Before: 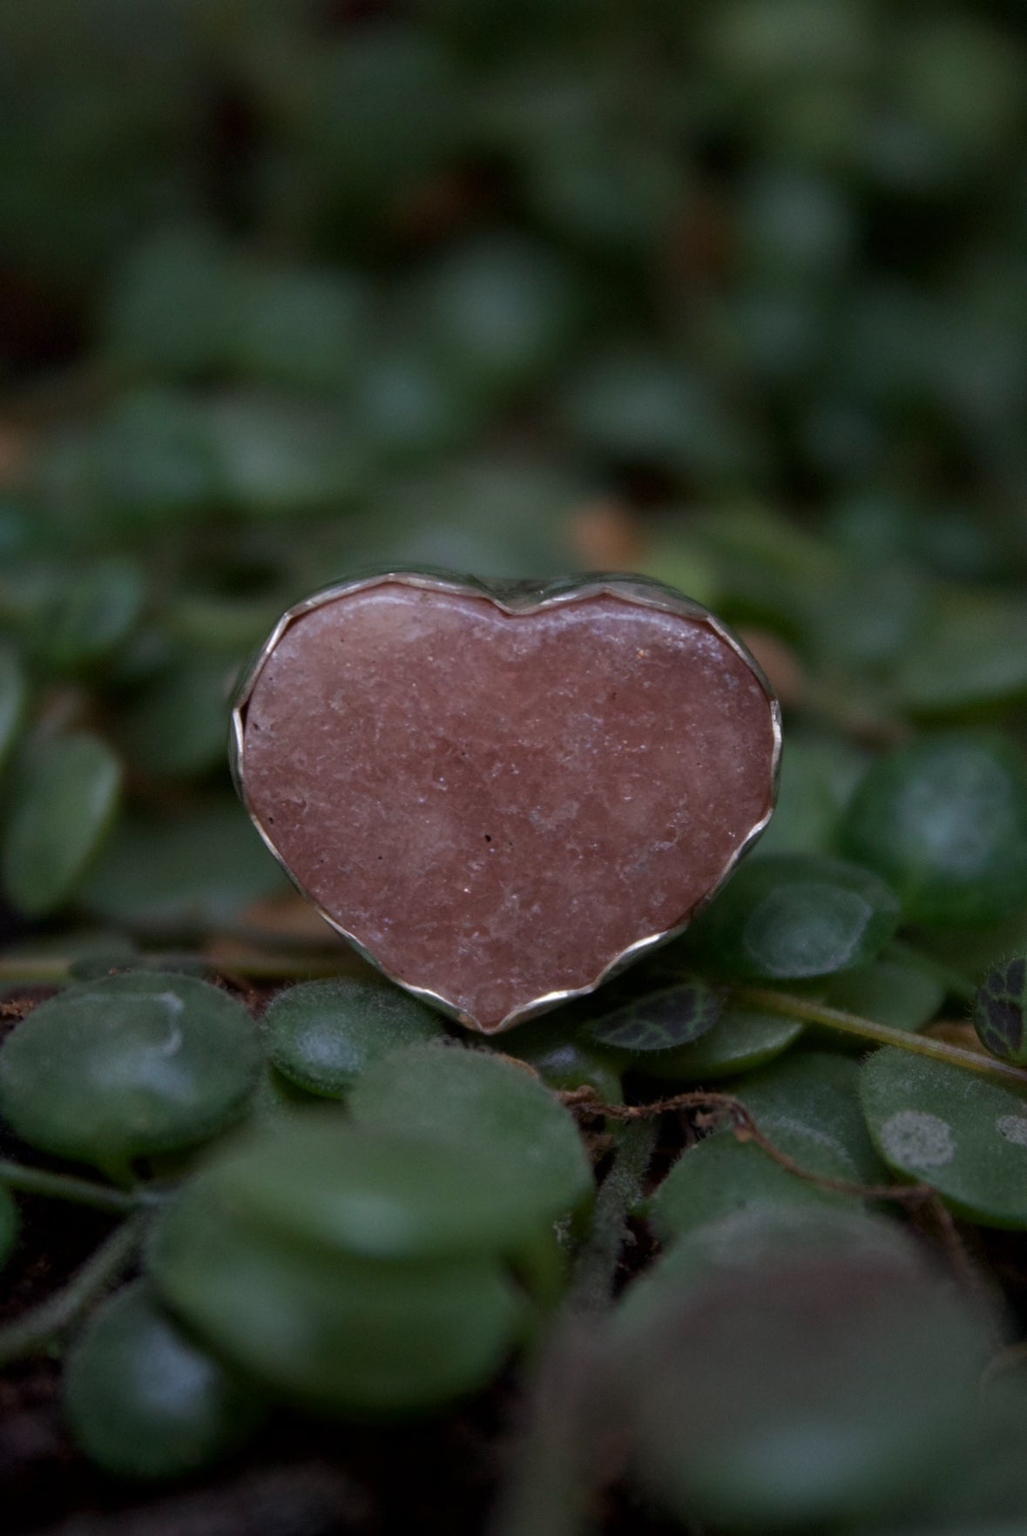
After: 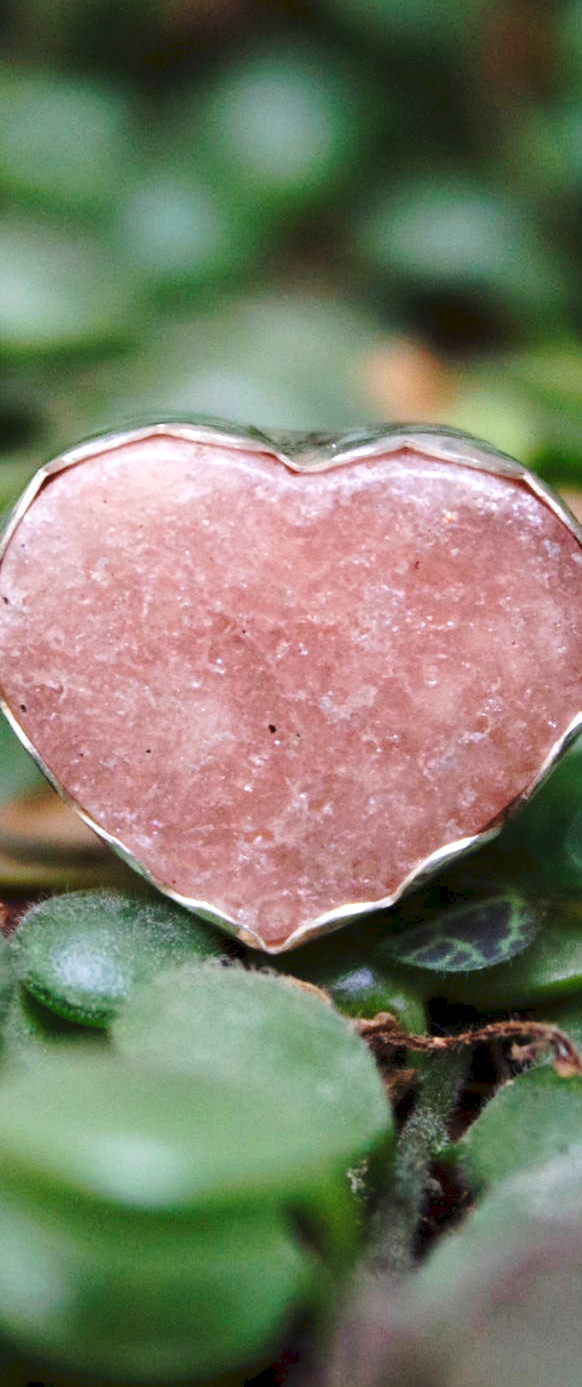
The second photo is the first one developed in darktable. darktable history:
crop and rotate: angle 0.013°, left 24.421%, top 13.256%, right 26.127%, bottom 8.045%
exposure: black level correction 0.001, exposure 1.398 EV, compensate highlight preservation false
shadows and highlights: radius 47.51, white point adjustment 6.73, compress 79.5%, soften with gaussian
tone curve: curves: ch0 [(0, 0) (0.003, 0.049) (0.011, 0.052) (0.025, 0.057) (0.044, 0.069) (0.069, 0.076) (0.1, 0.09) (0.136, 0.111) (0.177, 0.15) (0.224, 0.197) (0.277, 0.267) (0.335, 0.366) (0.399, 0.477) (0.468, 0.561) (0.543, 0.651) (0.623, 0.733) (0.709, 0.804) (0.801, 0.869) (0.898, 0.924) (1, 1)], preserve colors none
